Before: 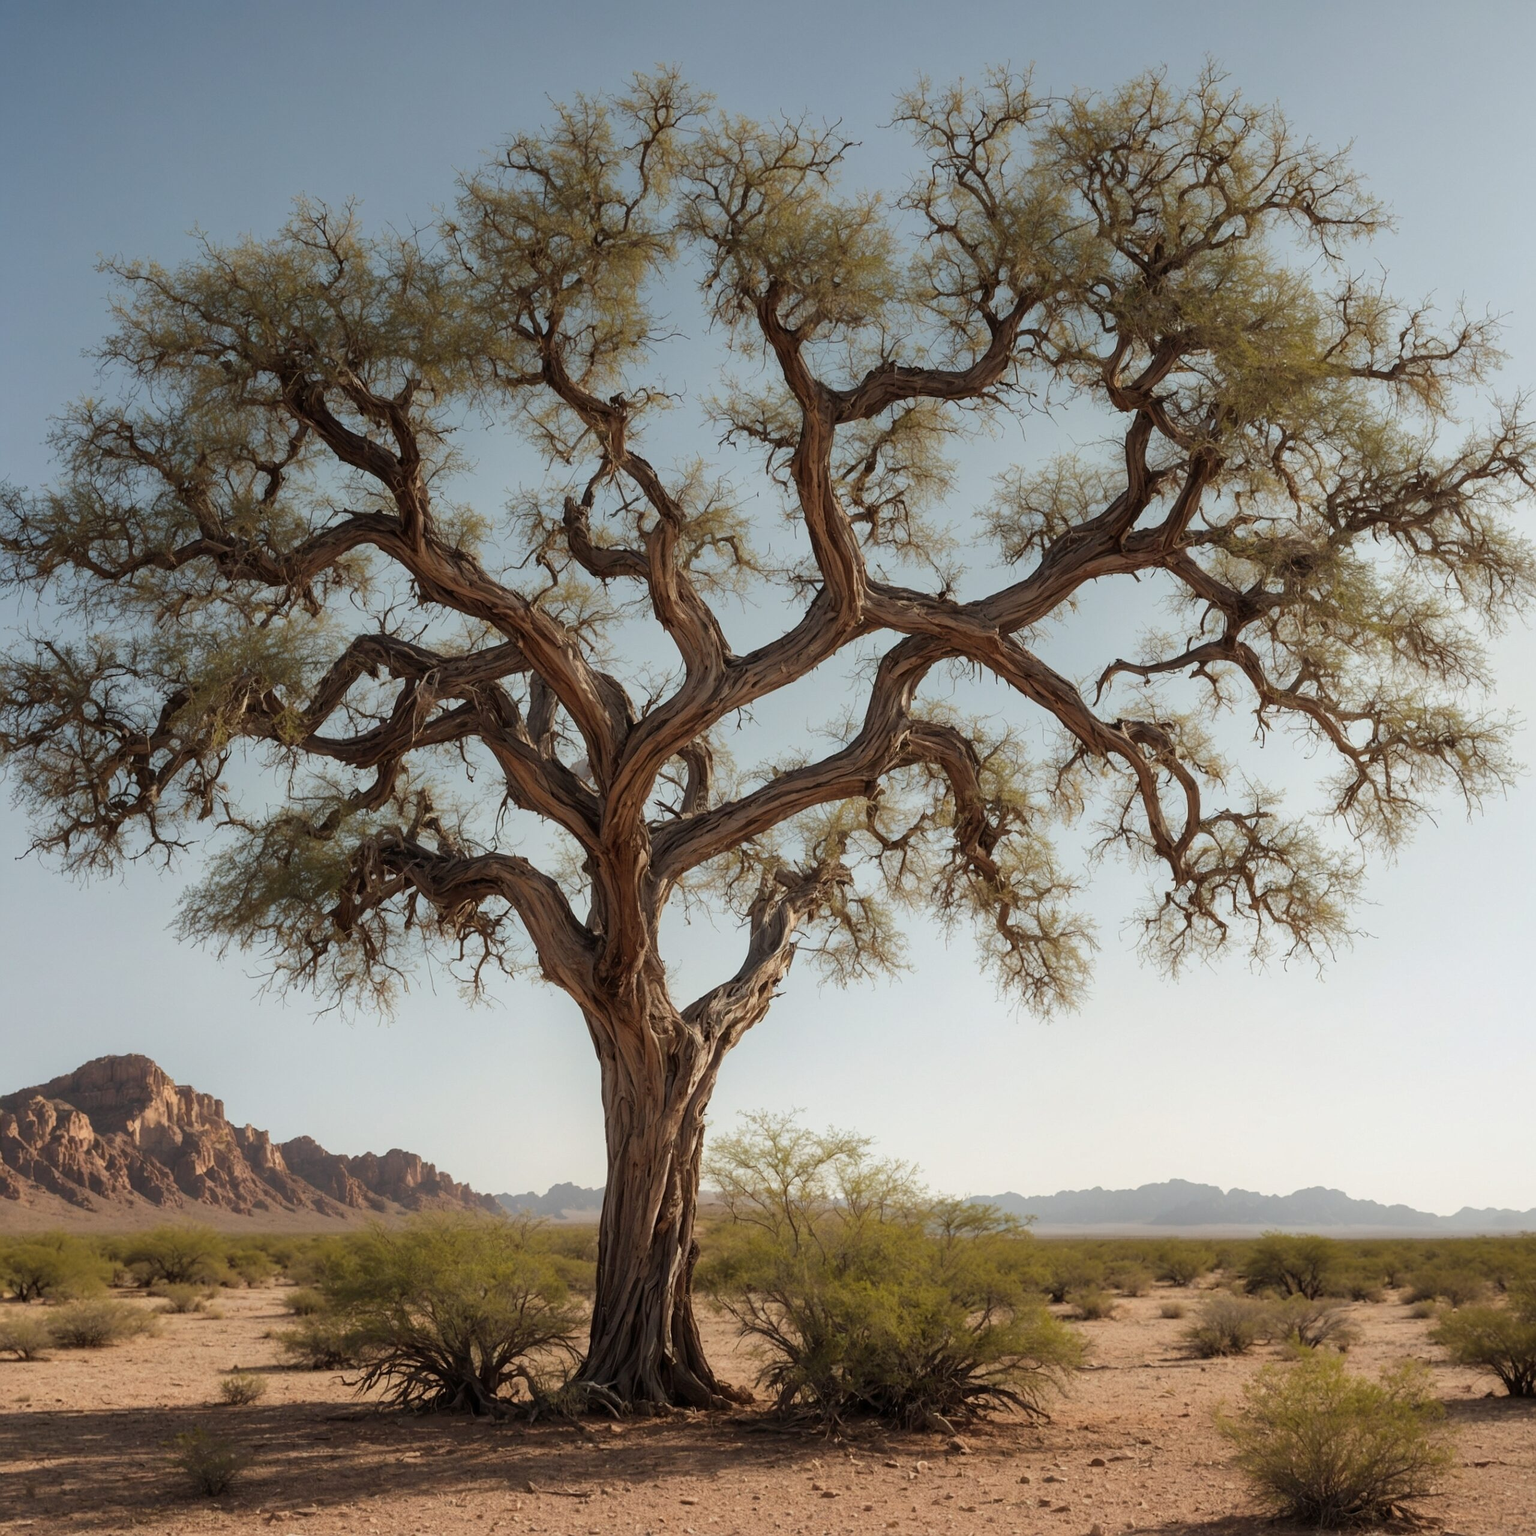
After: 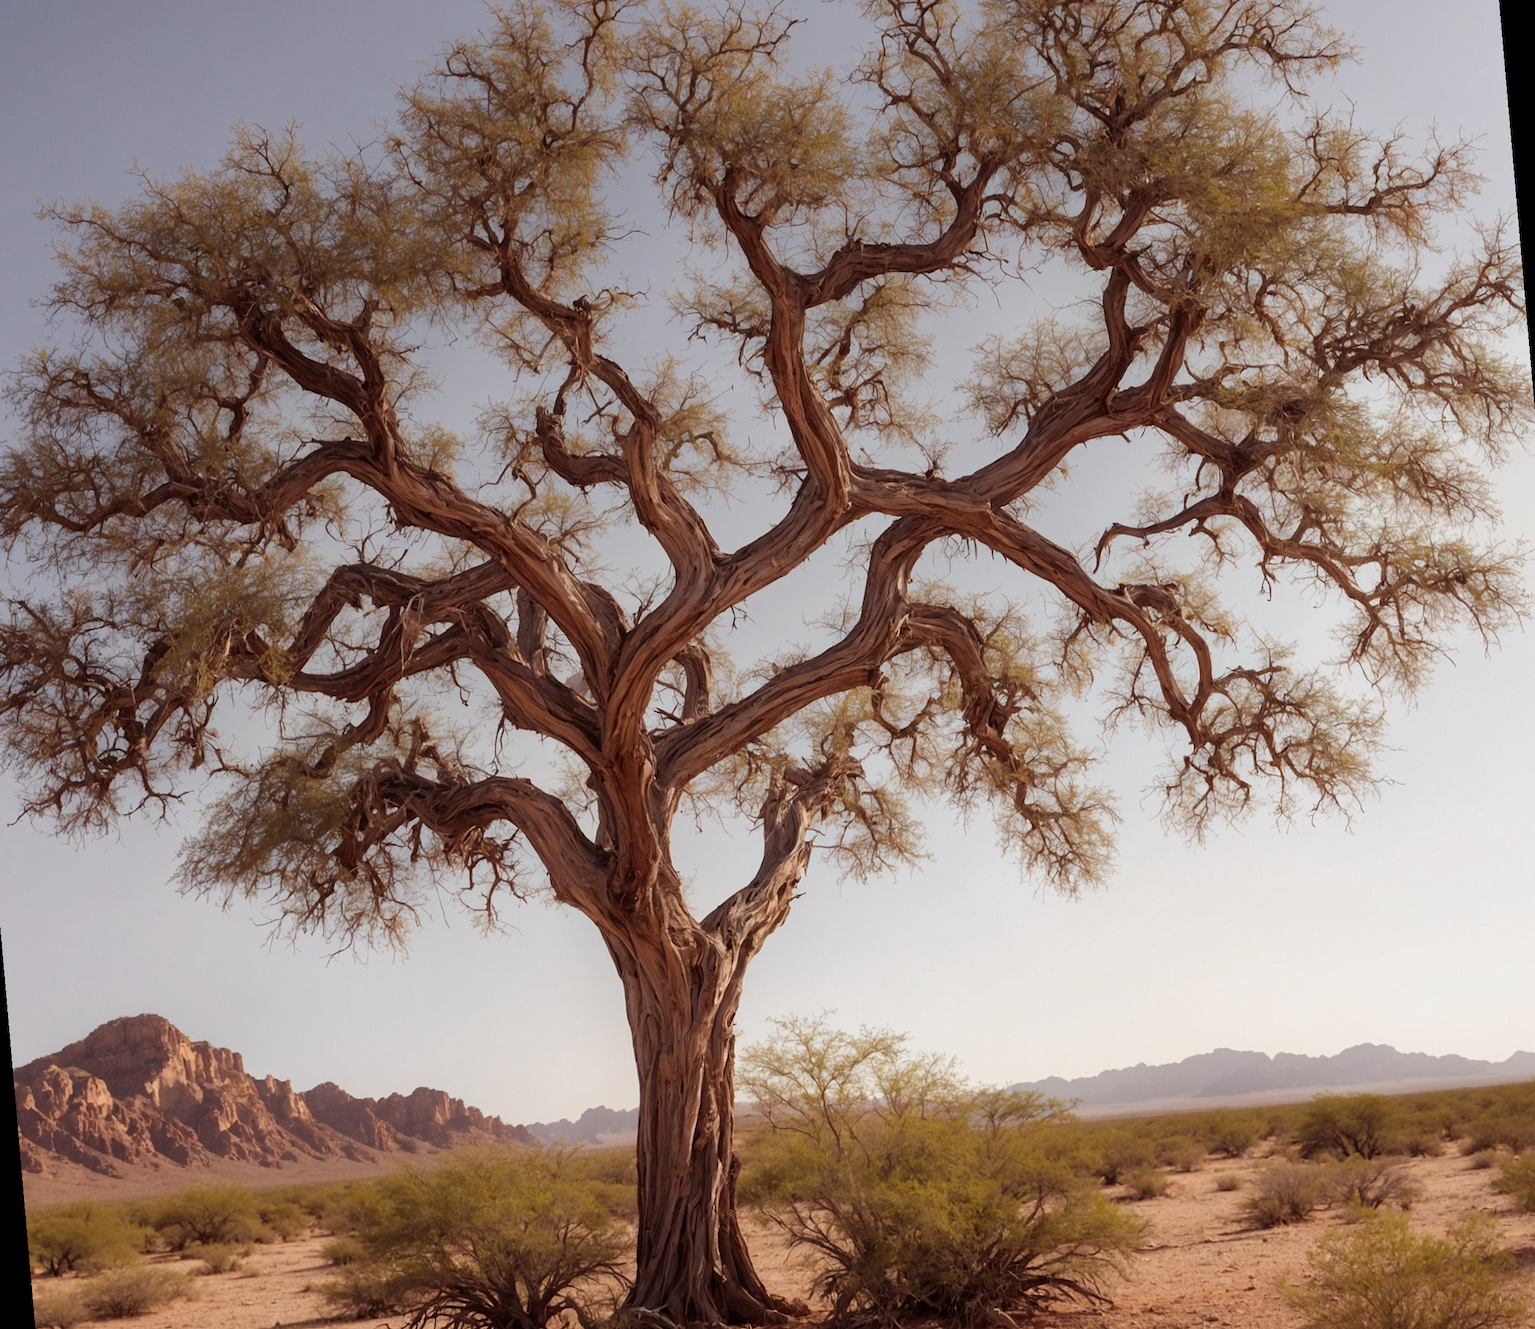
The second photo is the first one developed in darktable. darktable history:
rgb levels: mode RGB, independent channels, levels [[0, 0.474, 1], [0, 0.5, 1], [0, 0.5, 1]]
rotate and perspective: rotation -5°, crop left 0.05, crop right 0.952, crop top 0.11, crop bottom 0.89
